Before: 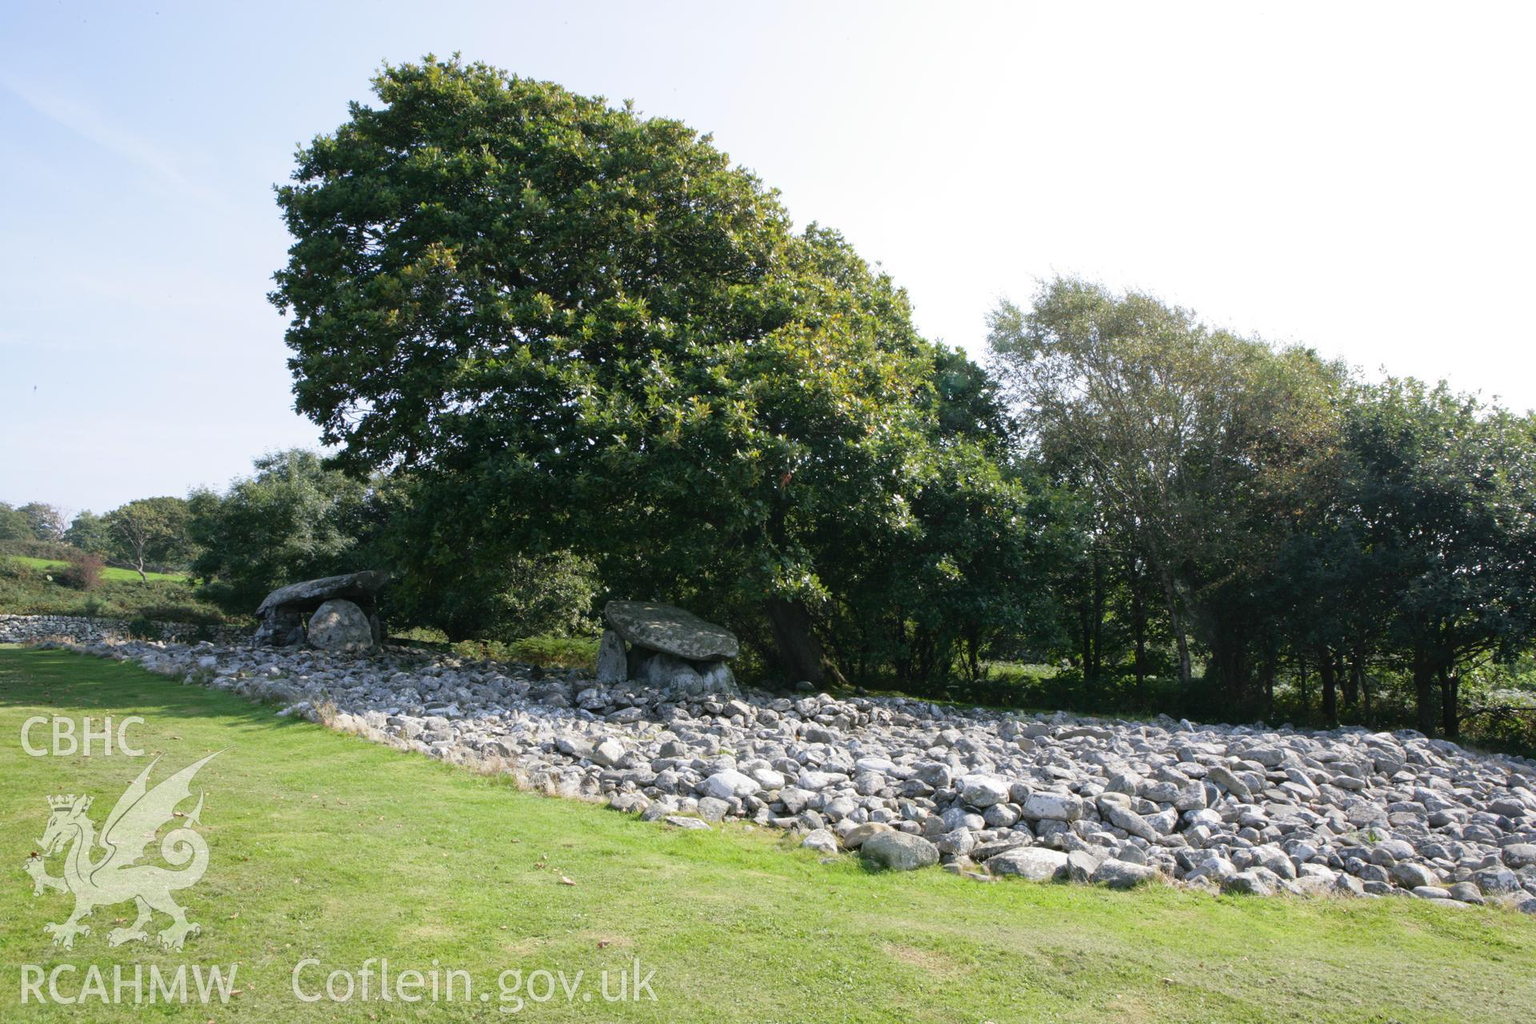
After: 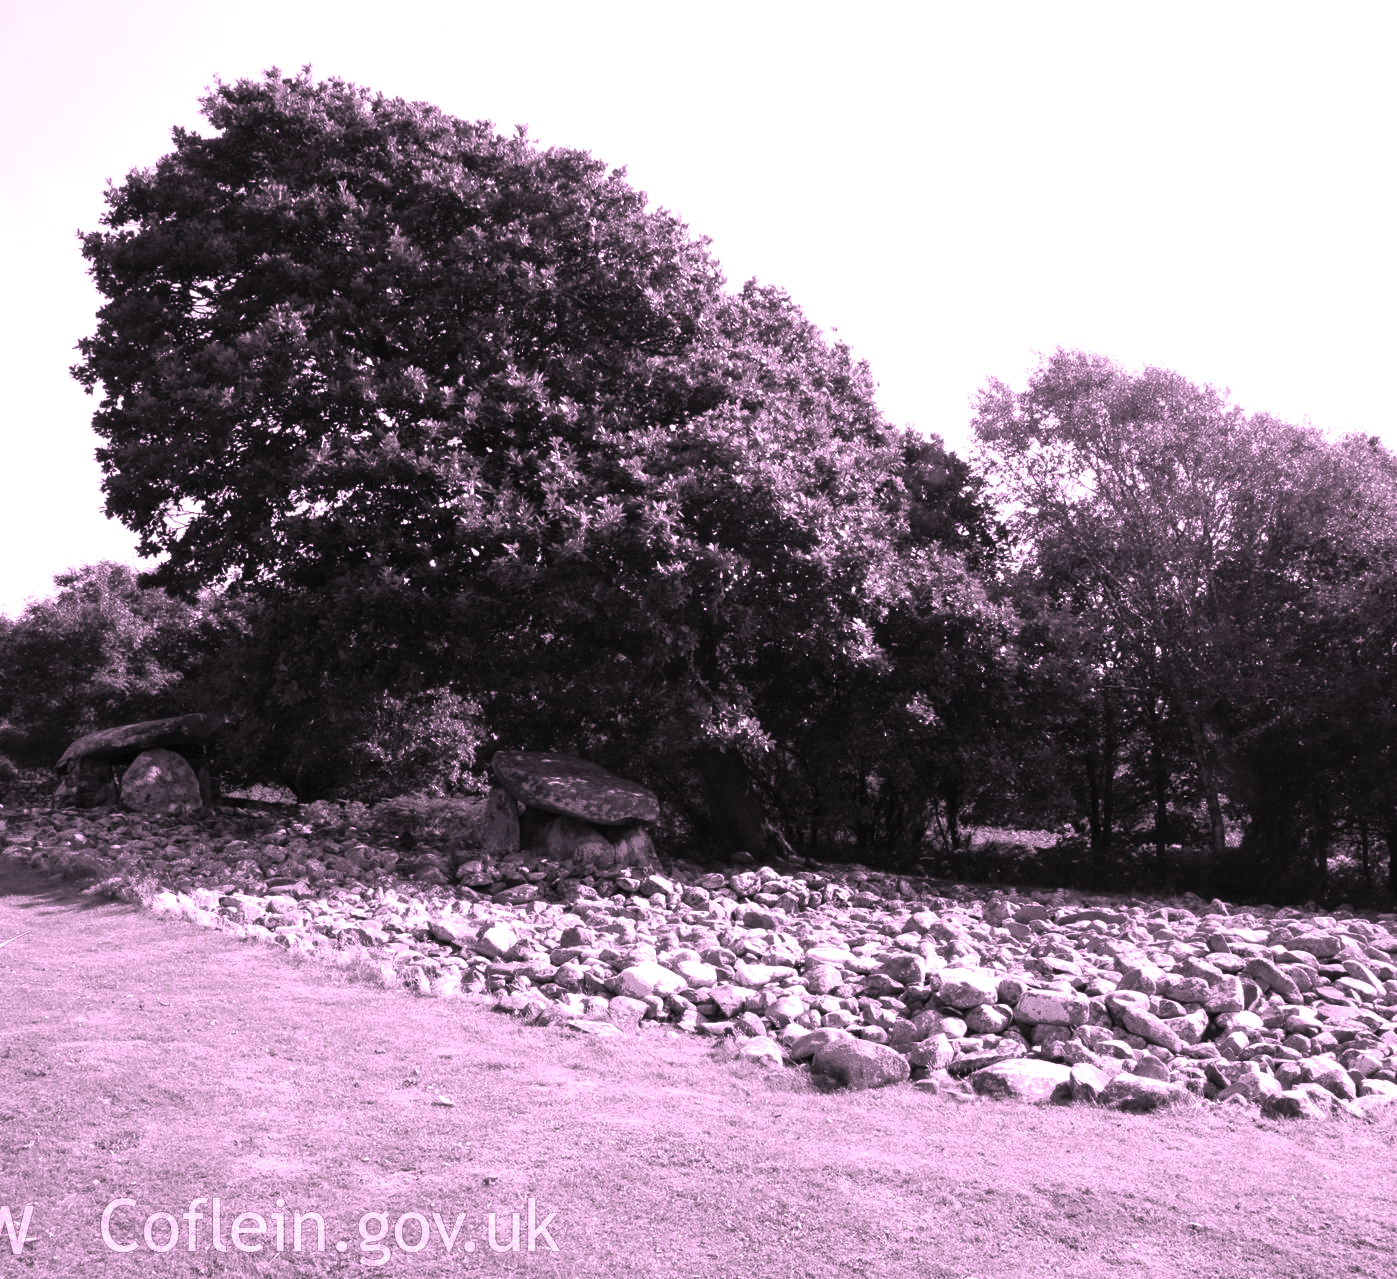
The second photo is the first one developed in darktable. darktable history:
crop: left 13.754%, right 13.438%
color correction: highlights a* 18.88, highlights b* -11.61, saturation 1.69
color balance rgb: global offset › luminance -0.277%, global offset › hue 261.91°, linear chroma grading › global chroma 8.737%, perceptual saturation grading › global saturation 0.91%, contrast -29.904%
exposure: black level correction 0.001, exposure 1.717 EV, compensate highlight preservation false
contrast brightness saturation: contrast -0.034, brightness -0.581, saturation -0.99
